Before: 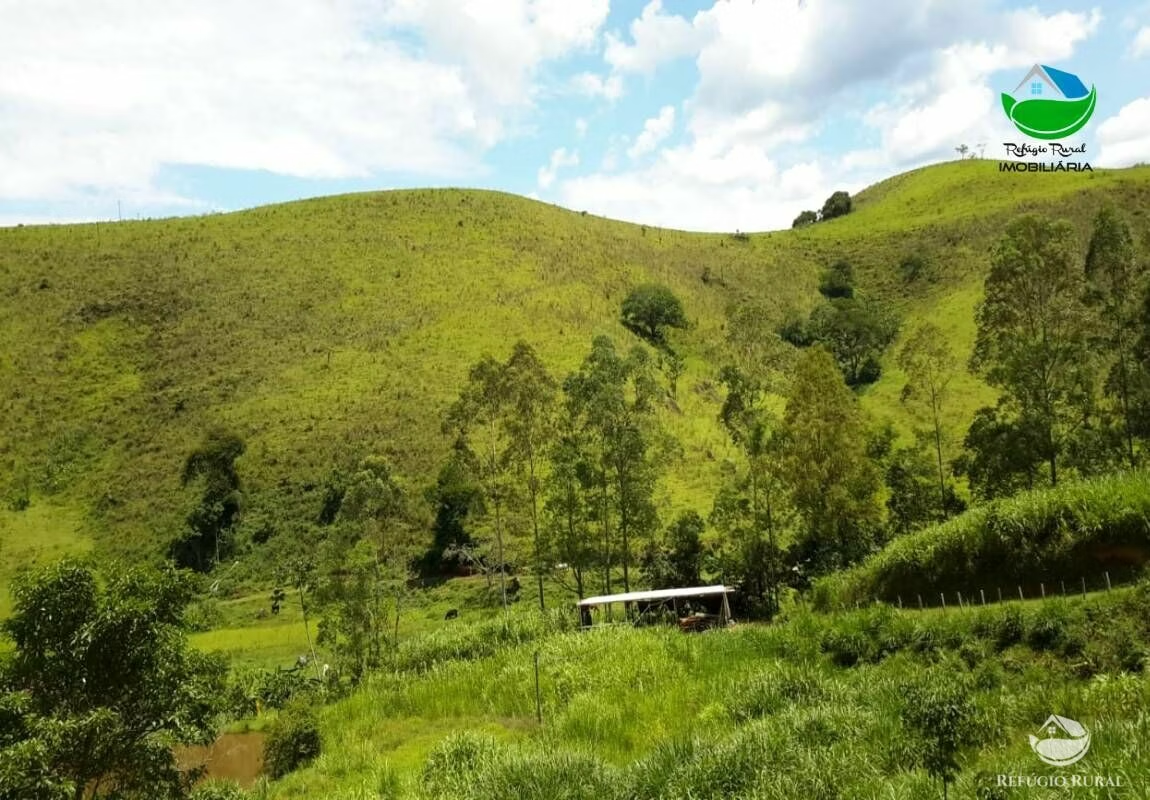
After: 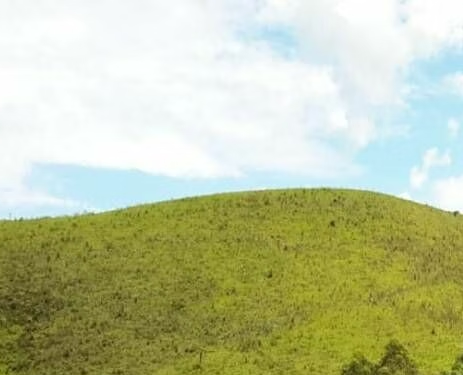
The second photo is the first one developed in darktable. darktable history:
crop and rotate: left 11.188%, top 0.066%, right 48.524%, bottom 53.032%
